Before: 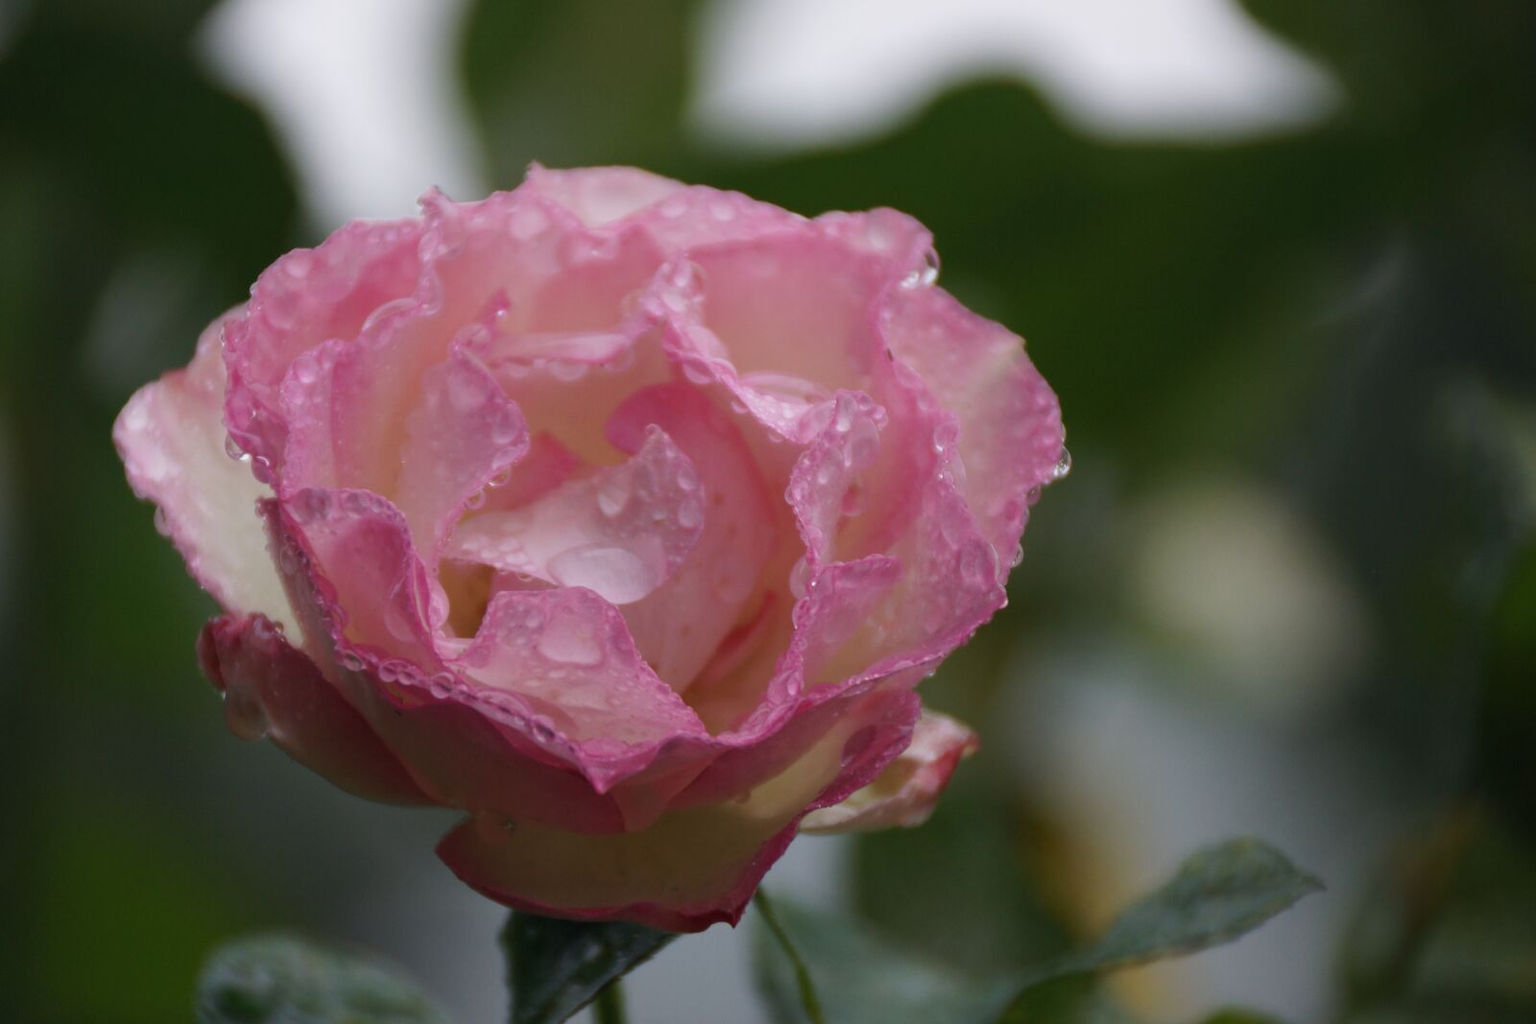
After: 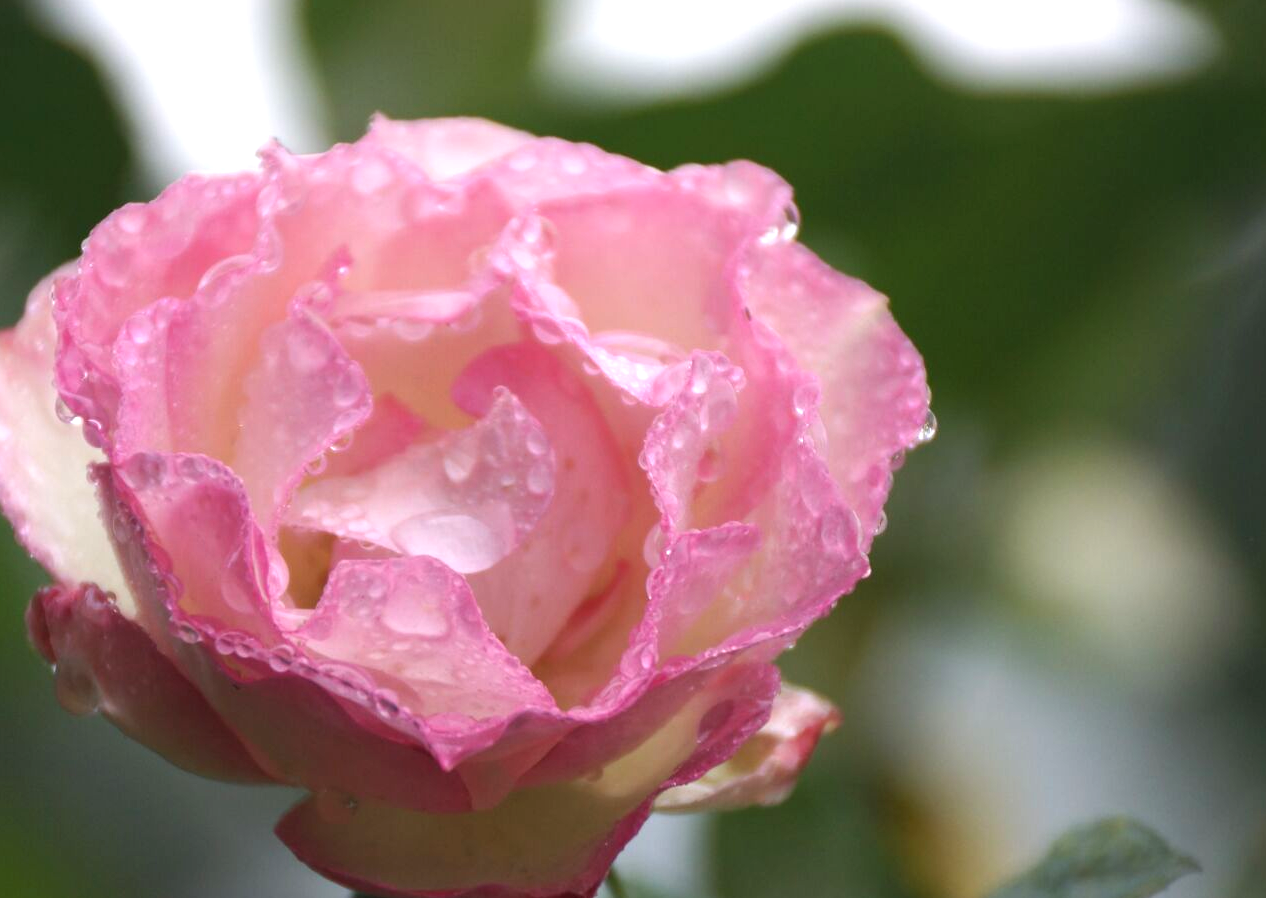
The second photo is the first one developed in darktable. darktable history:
exposure: black level correction 0, exposure 0.954 EV, compensate highlight preservation false
crop: left 11.231%, top 5.254%, right 9.597%, bottom 10.572%
